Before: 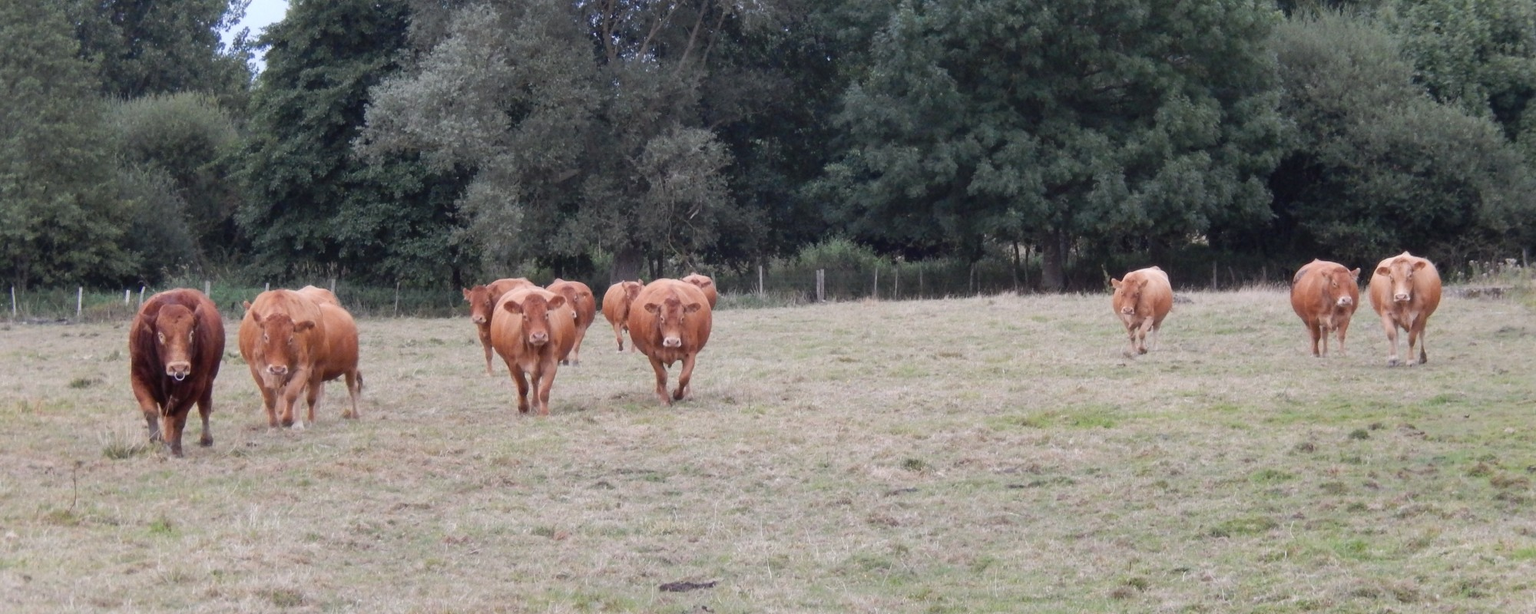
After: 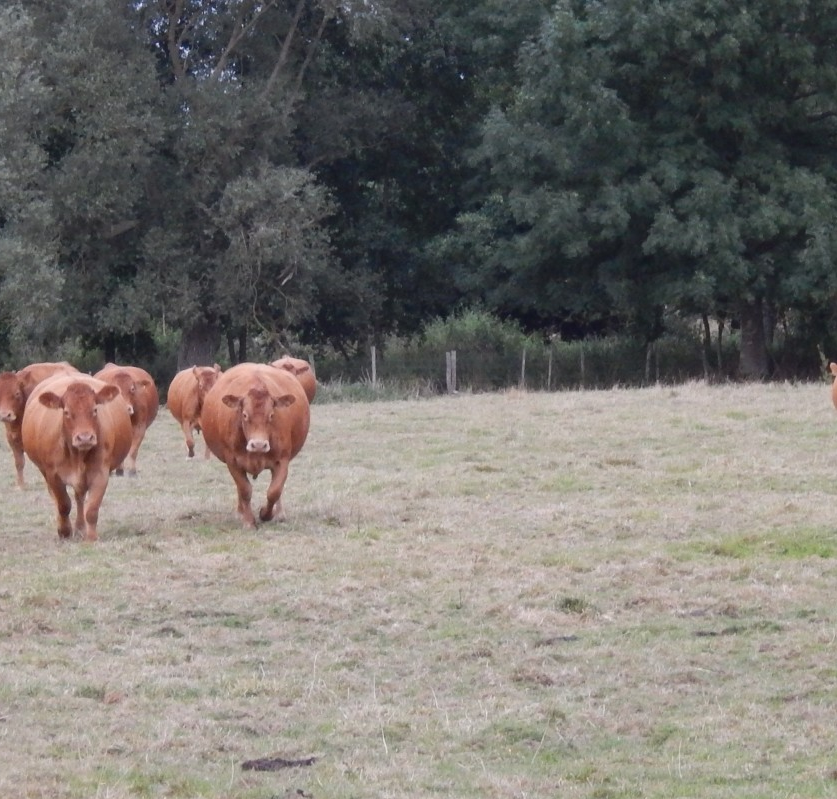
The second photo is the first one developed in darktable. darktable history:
crop: left 30.868%, right 27.252%
